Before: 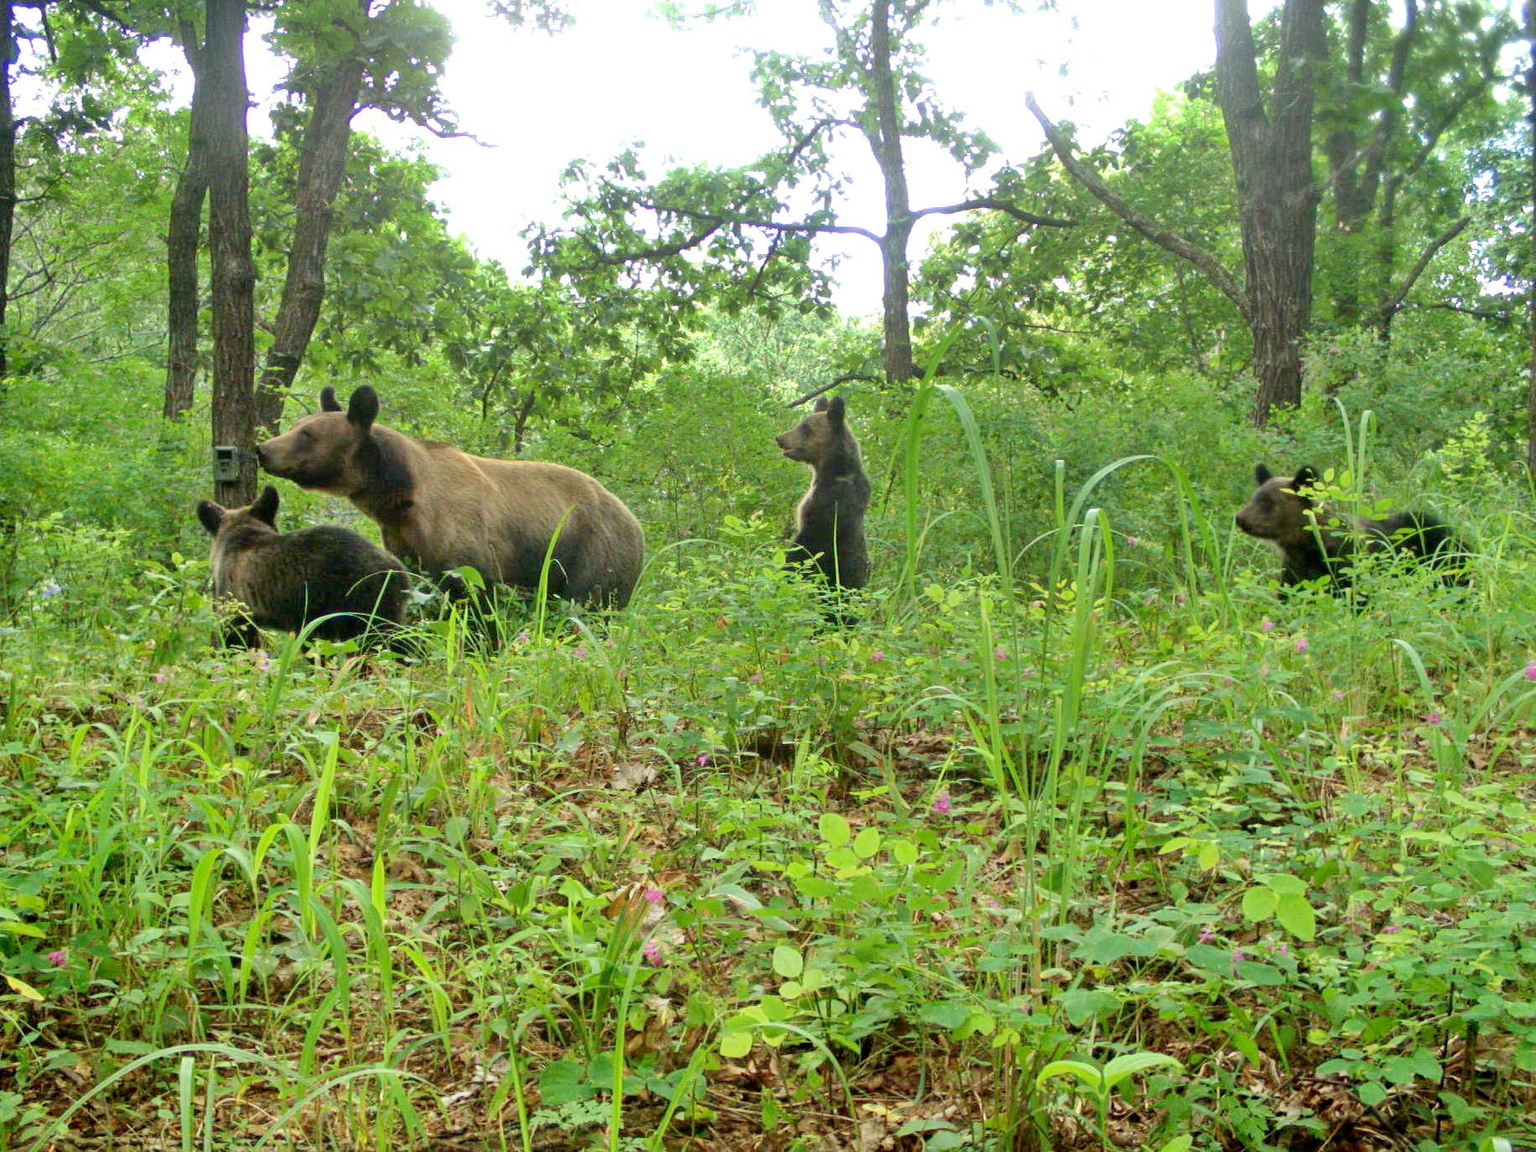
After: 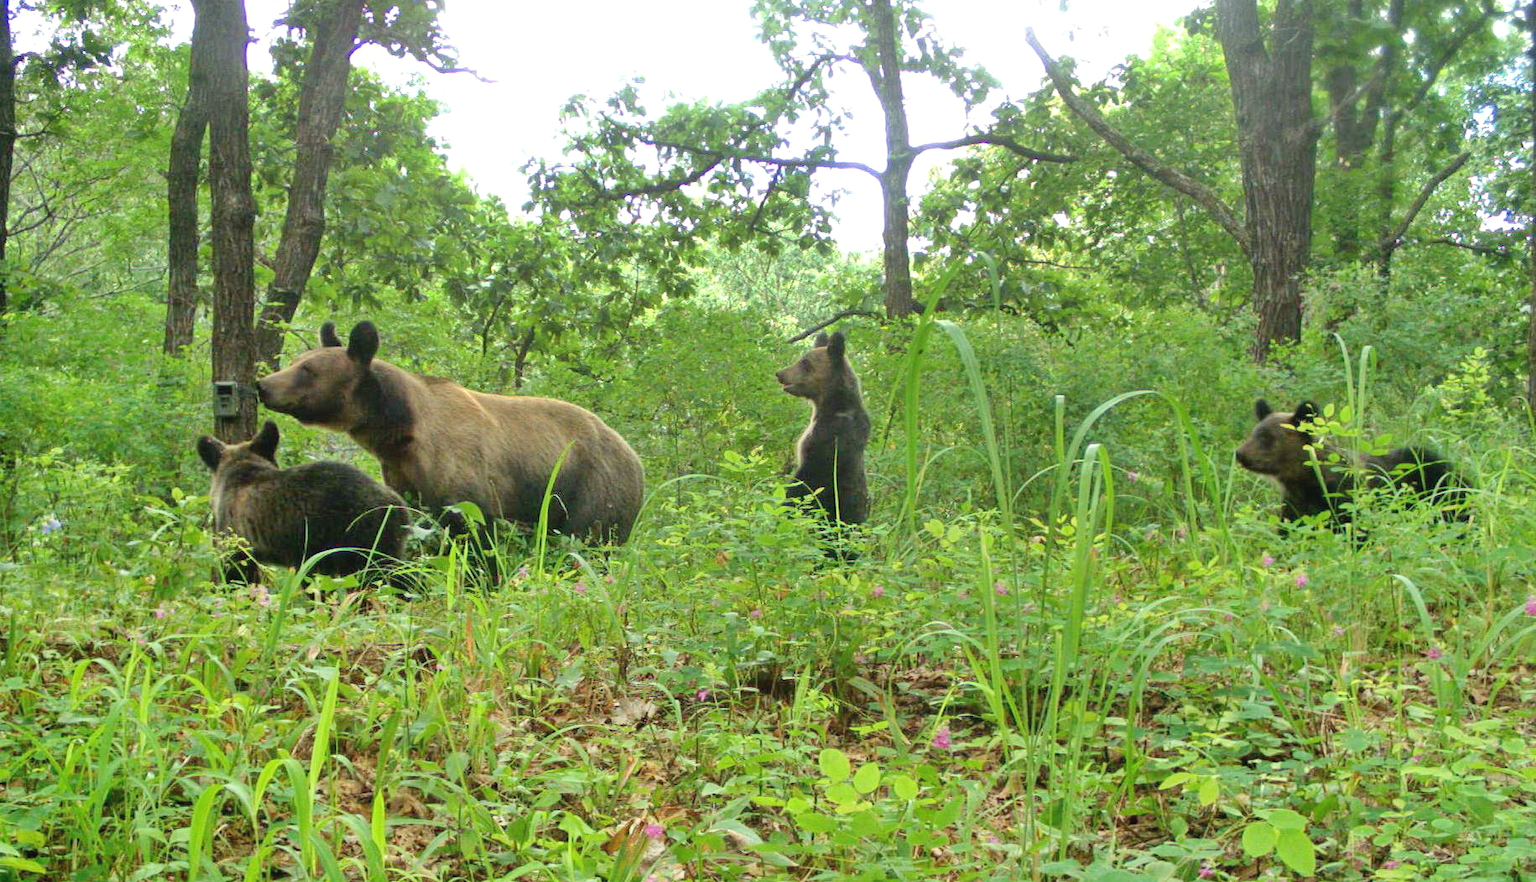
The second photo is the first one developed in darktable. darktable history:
exposure: black level correction -0.004, exposure 0.055 EV, compensate exposure bias true, compensate highlight preservation false
crop: top 5.669%, bottom 17.645%
